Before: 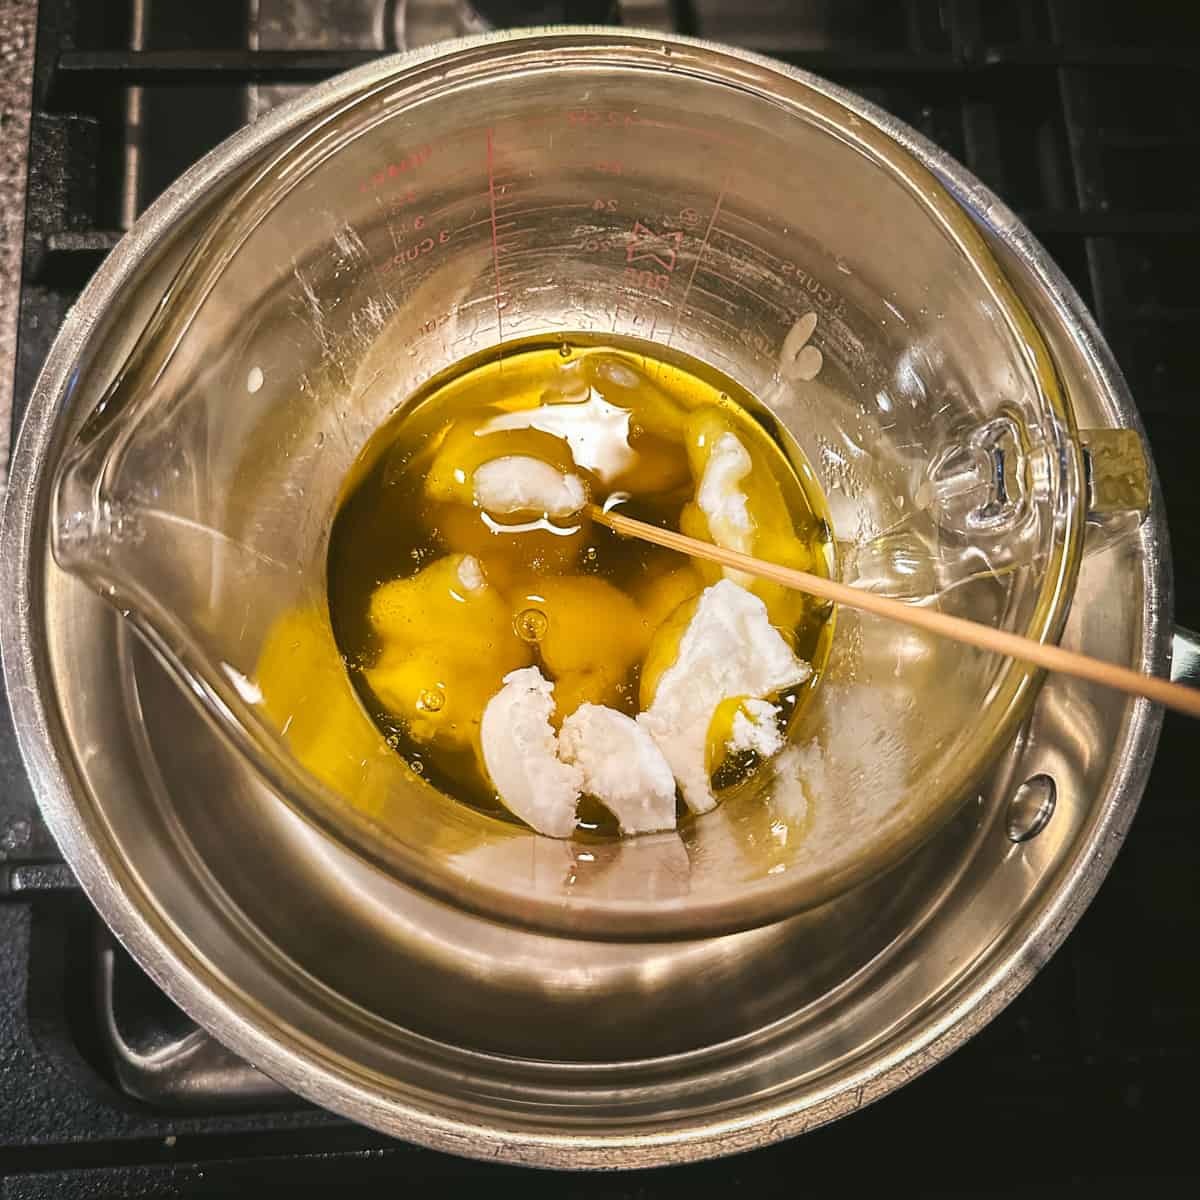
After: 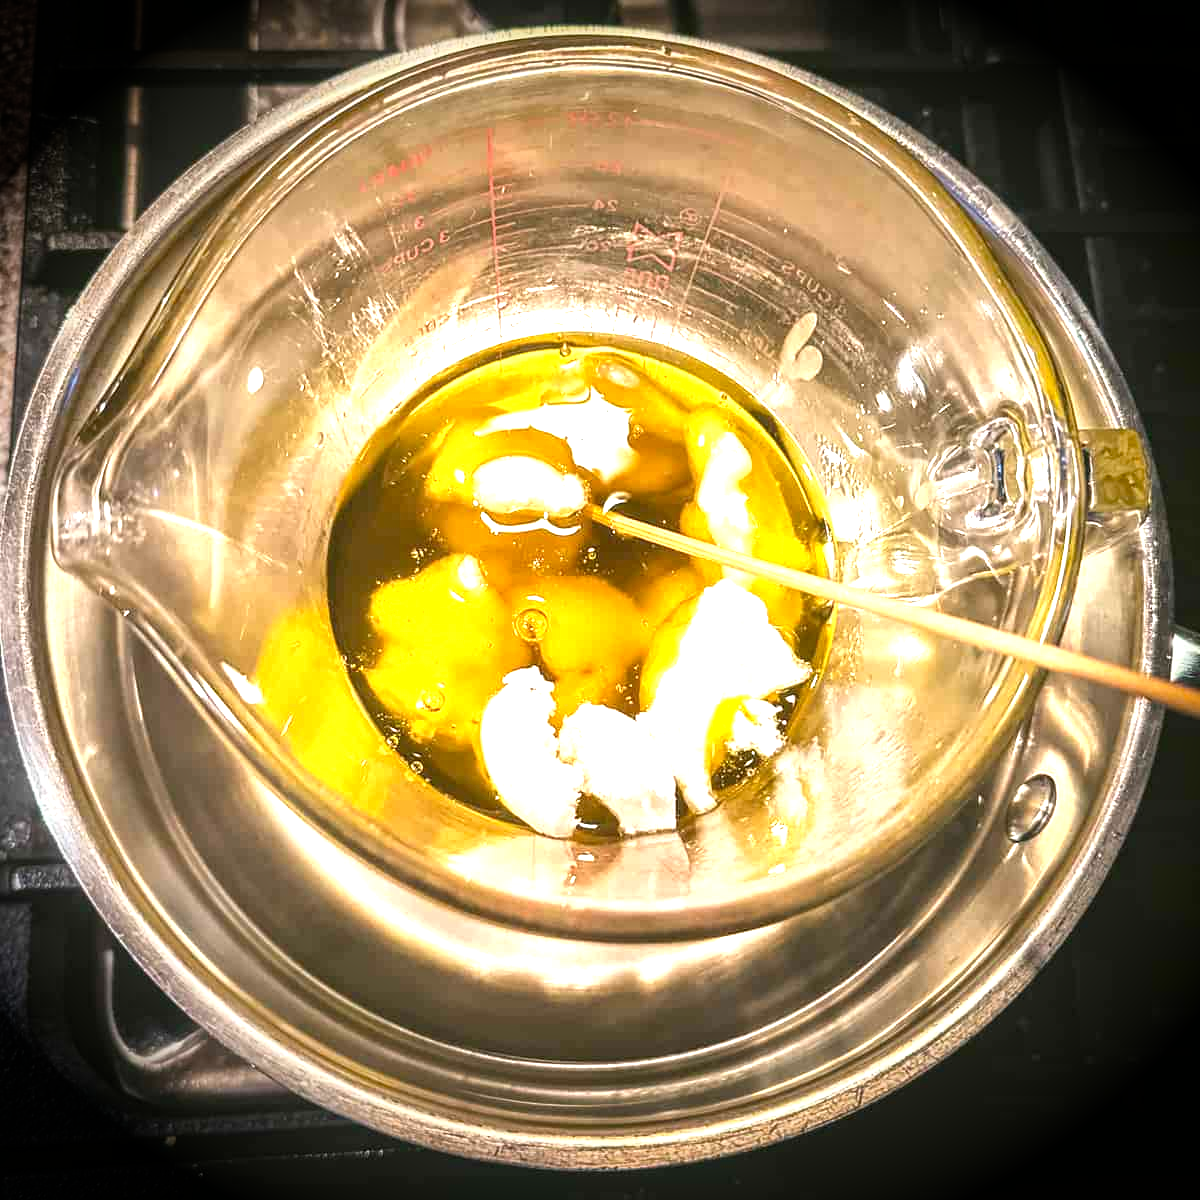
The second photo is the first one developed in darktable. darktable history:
vignetting: fall-off start 75.15%, brightness -0.994, saturation 0.491, width/height ratio 1.085
exposure: black level correction 0.001, exposure 1.399 EV, compensate exposure bias true, compensate highlight preservation false
local contrast: on, module defaults
